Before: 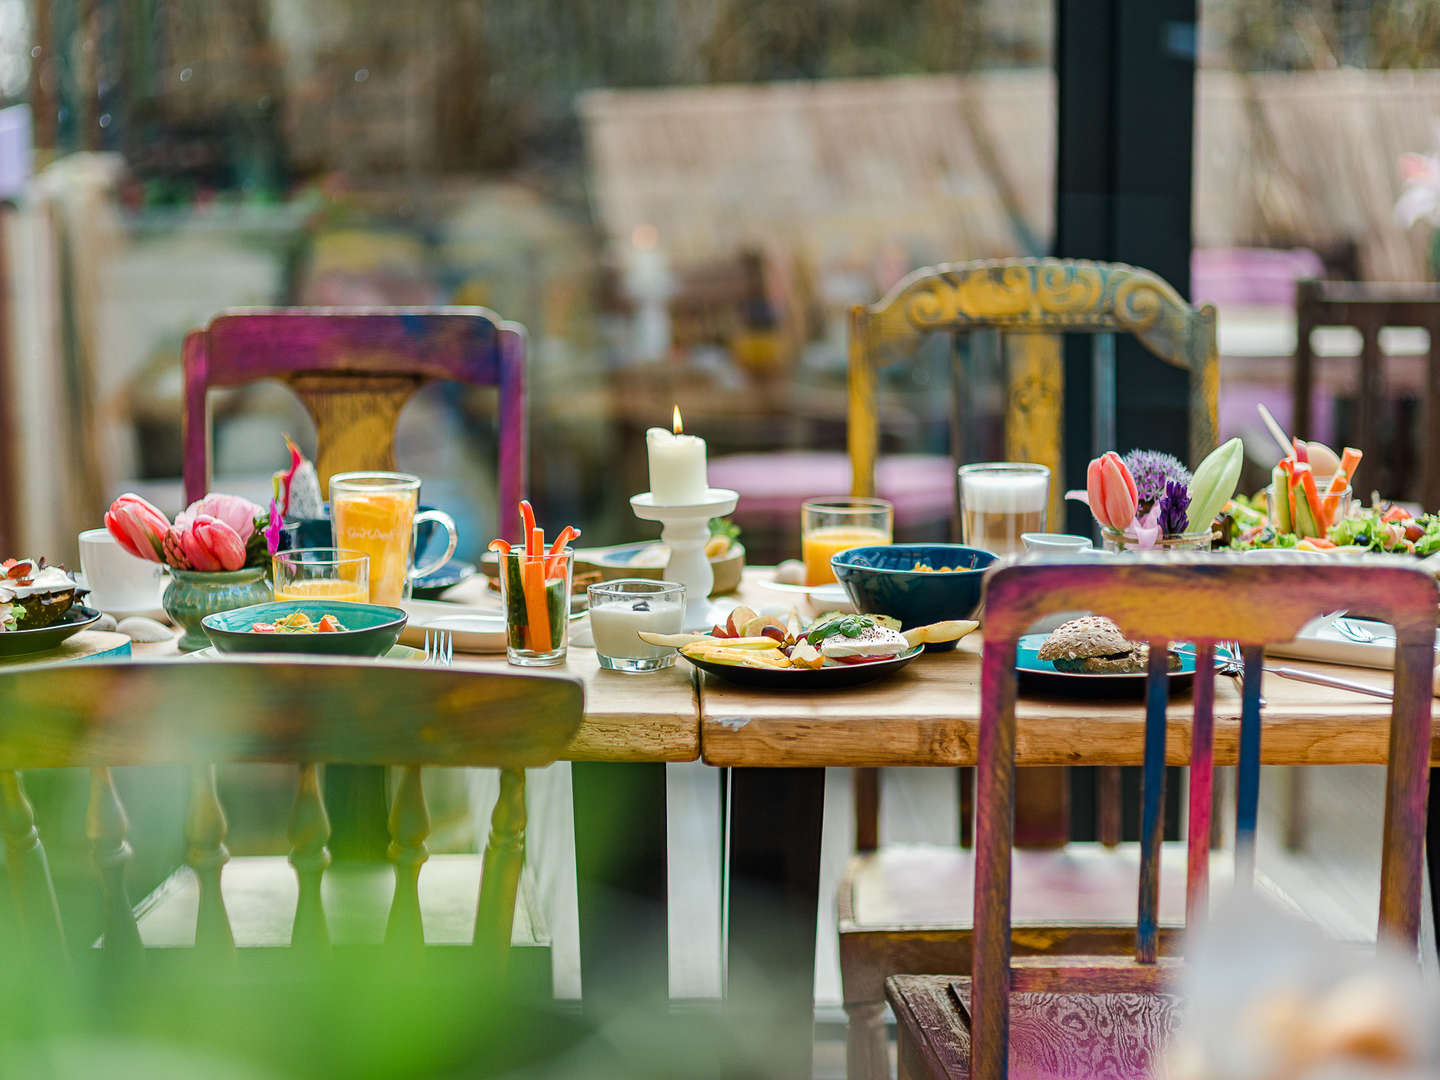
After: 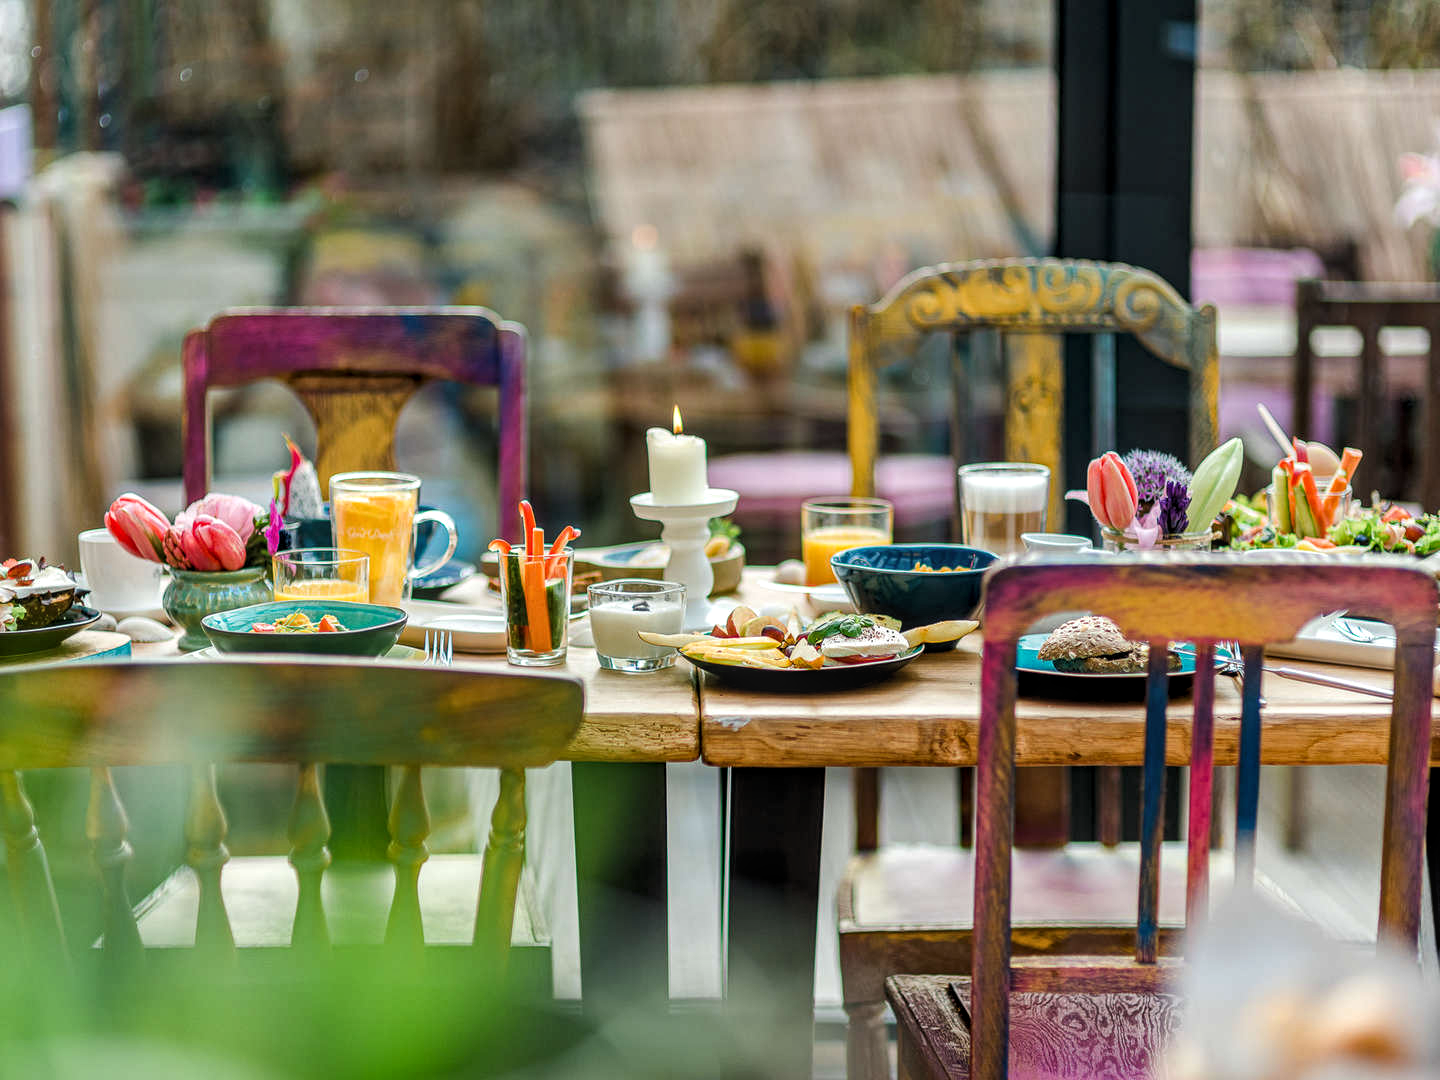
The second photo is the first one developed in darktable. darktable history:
local contrast: on, module defaults
levels: levels [0.031, 0.5, 0.969]
